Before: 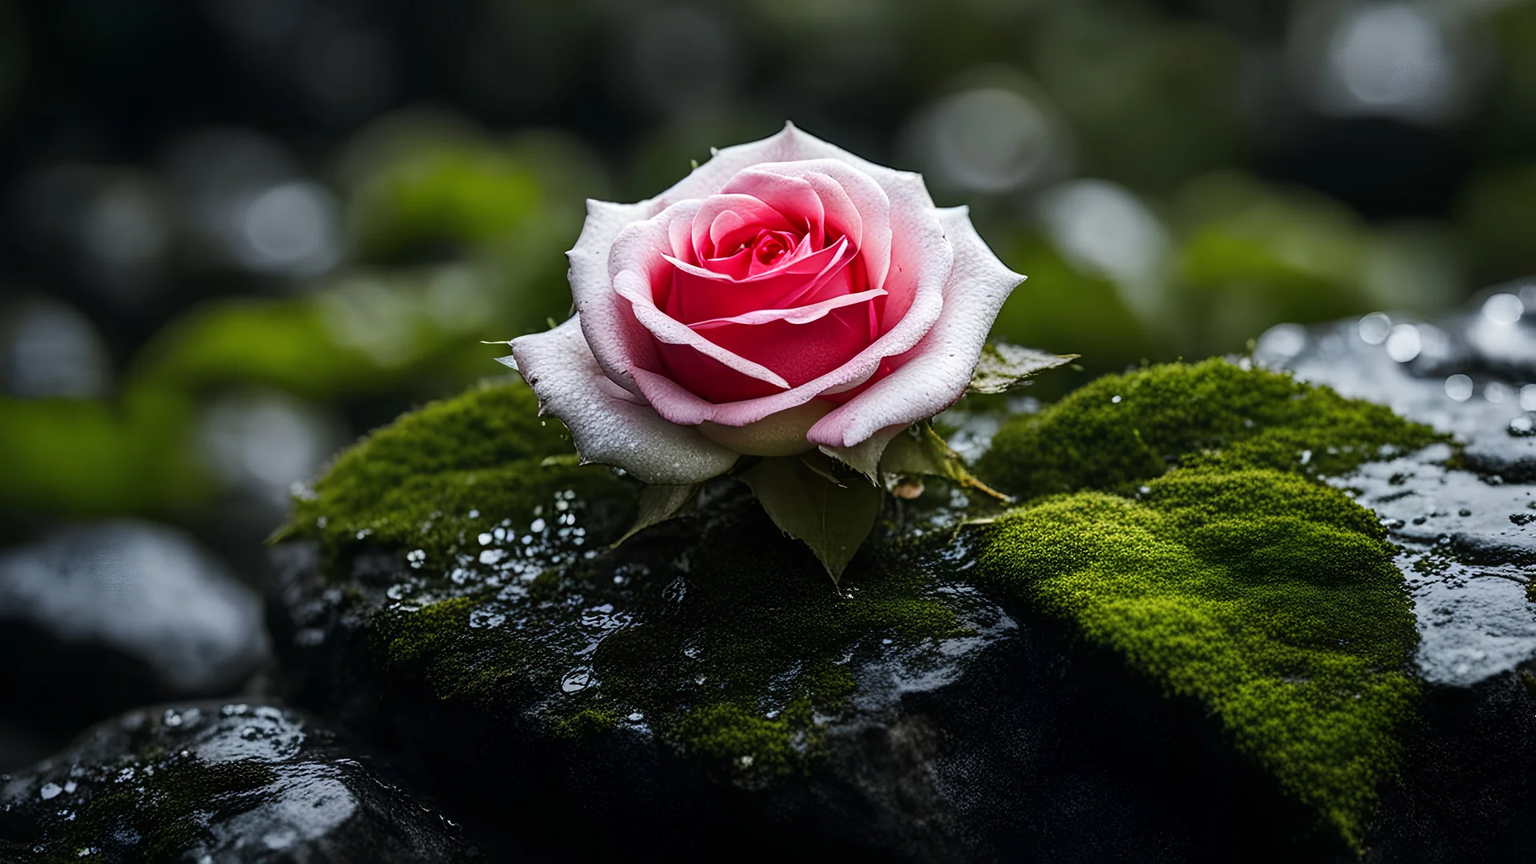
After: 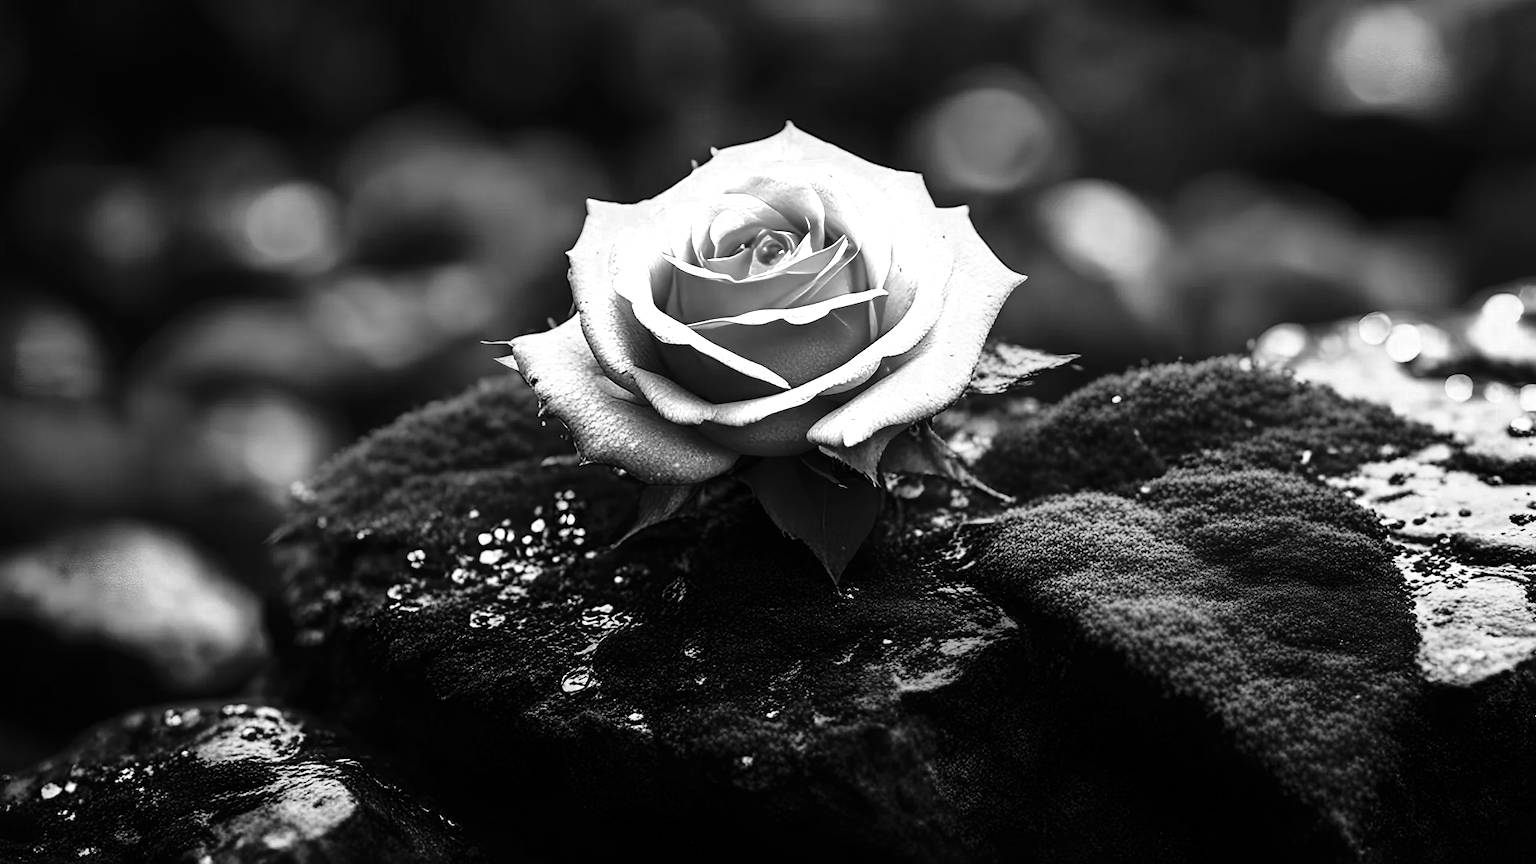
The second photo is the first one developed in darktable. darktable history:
color zones: curves: ch0 [(0, 0.613) (0.01, 0.613) (0.245, 0.448) (0.498, 0.529) (0.642, 0.665) (0.879, 0.777) (0.99, 0.613)]; ch1 [(0, 0) (0.143, 0) (0.286, 0) (0.429, 0) (0.571, 0) (0.714, 0) (0.857, 0)]
tone curve: curves: ch0 [(0, 0) (0.046, 0.031) (0.163, 0.114) (0.391, 0.432) (0.488, 0.561) (0.695, 0.839) (0.785, 0.904) (1, 0.965)]; ch1 [(0, 0) (0.248, 0.252) (0.427, 0.412) (0.482, 0.462) (0.499, 0.499) (0.518, 0.518) (0.535, 0.577) (0.585, 0.623) (0.679, 0.743) (0.788, 0.809) (1, 1)]; ch2 [(0, 0) (0.313, 0.262) (0.427, 0.417) (0.473, 0.47) (0.503, 0.503) (0.523, 0.515) (0.557, 0.596) (0.598, 0.646) (0.708, 0.771) (1, 1)], color space Lab, independent channels, preserve colors none
